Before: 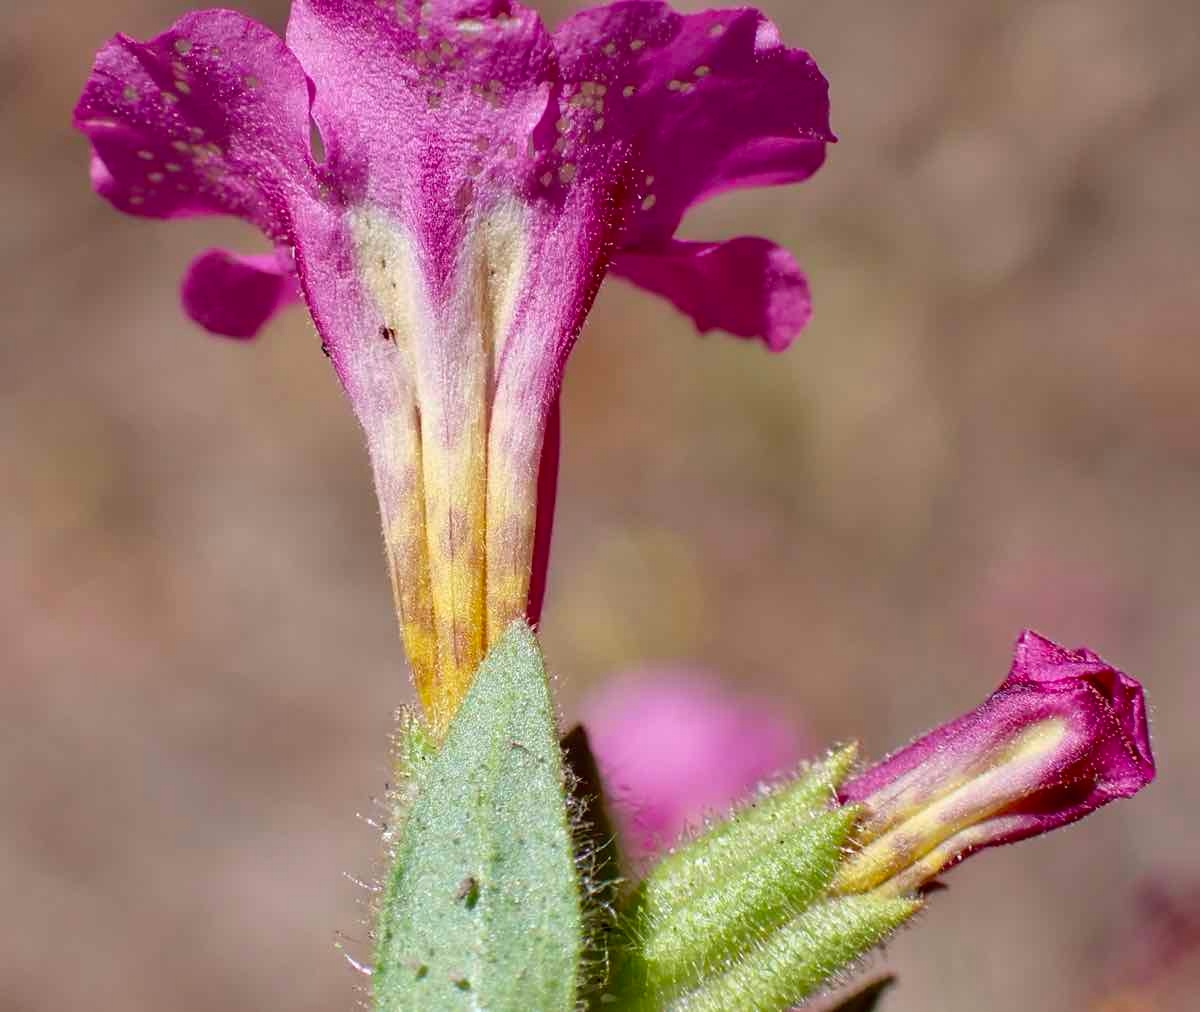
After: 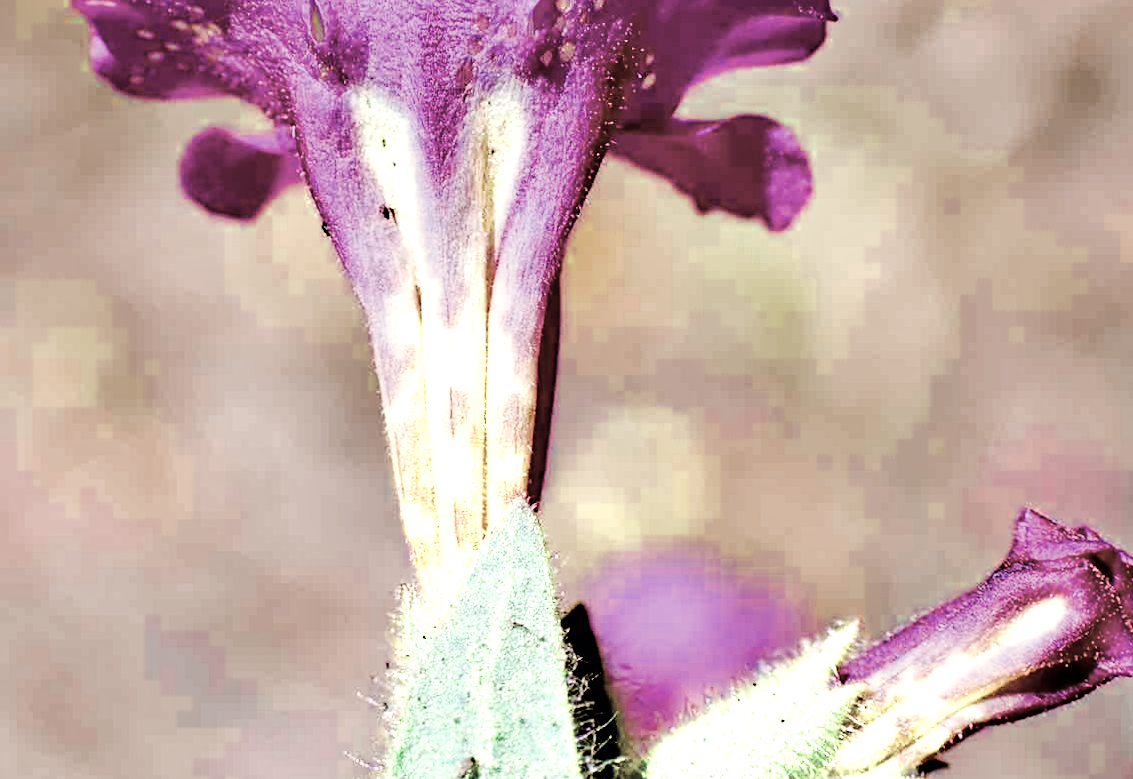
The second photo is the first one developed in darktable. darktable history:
crop and rotate: angle 0.056°, top 12.047%, right 5.65%, bottom 11.043%
color balance rgb: perceptual saturation grading › global saturation 0.949%, perceptual saturation grading › highlights -33.494%, perceptual saturation grading › mid-tones 14.935%, perceptual saturation grading › shadows 47.312%, global vibrance 39.272%
color zones: curves: ch0 [(0.25, 0.667) (0.758, 0.368)]; ch1 [(0.215, 0.245) (0.761, 0.373)]; ch2 [(0.247, 0.554) (0.761, 0.436)]
haze removal: strength 0.277, distance 0.245, compatibility mode true, adaptive false
exposure: black level correction 0, exposure 1.105 EV, compensate exposure bias true, compensate highlight preservation false
contrast equalizer: octaves 7, y [[0.6 ×6], [0.55 ×6], [0 ×6], [0 ×6], [0 ×6]]
filmic rgb: black relative exposure -7.65 EV, white relative exposure 4.56 EV, hardness 3.61, color science v6 (2022)
